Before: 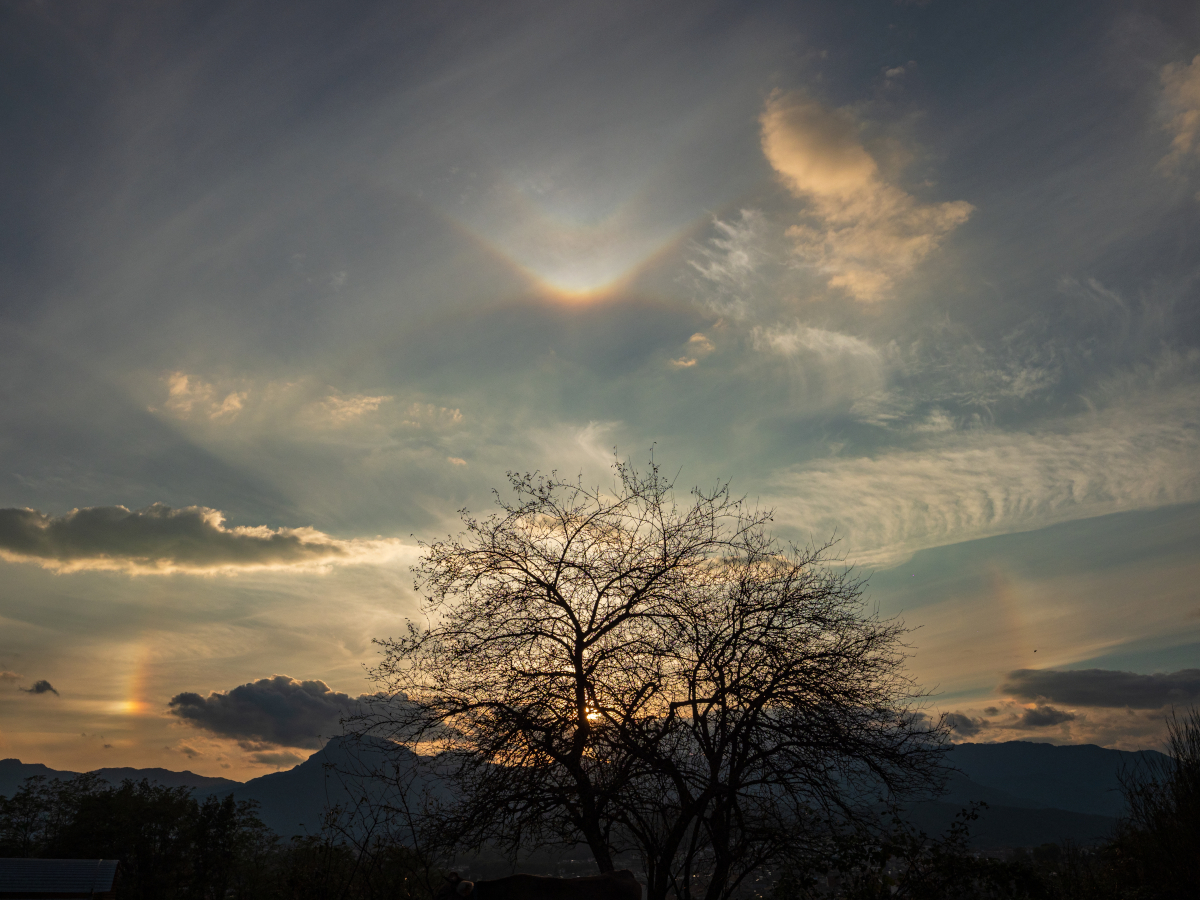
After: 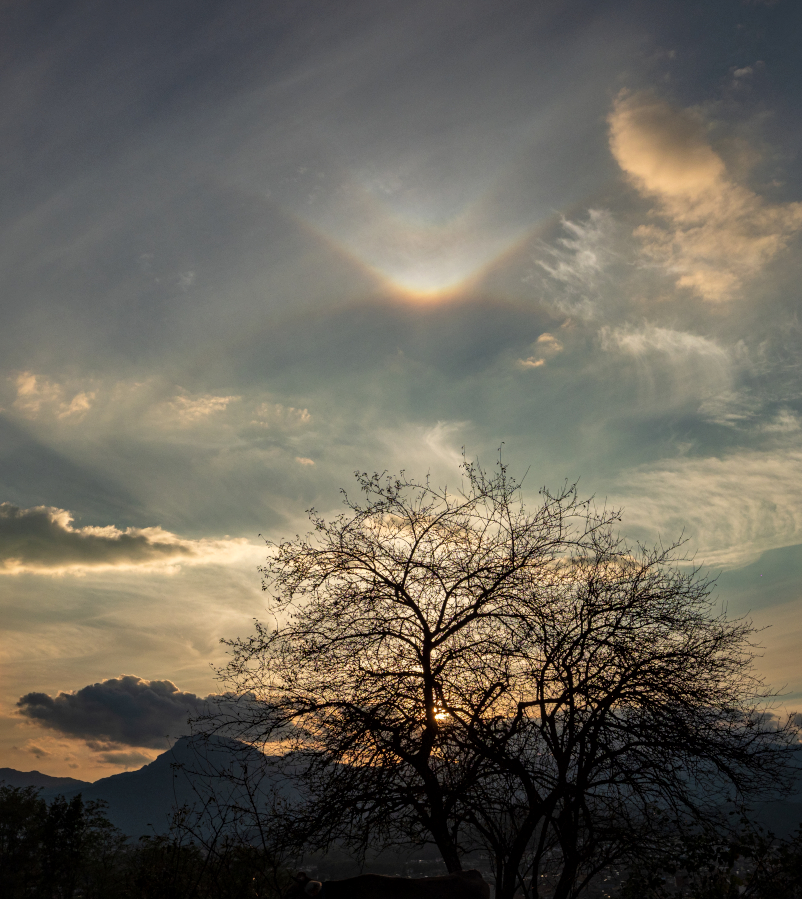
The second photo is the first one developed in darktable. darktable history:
local contrast: mode bilateral grid, contrast 19, coarseness 50, detail 130%, midtone range 0.2
crop and rotate: left 12.683%, right 20.432%
